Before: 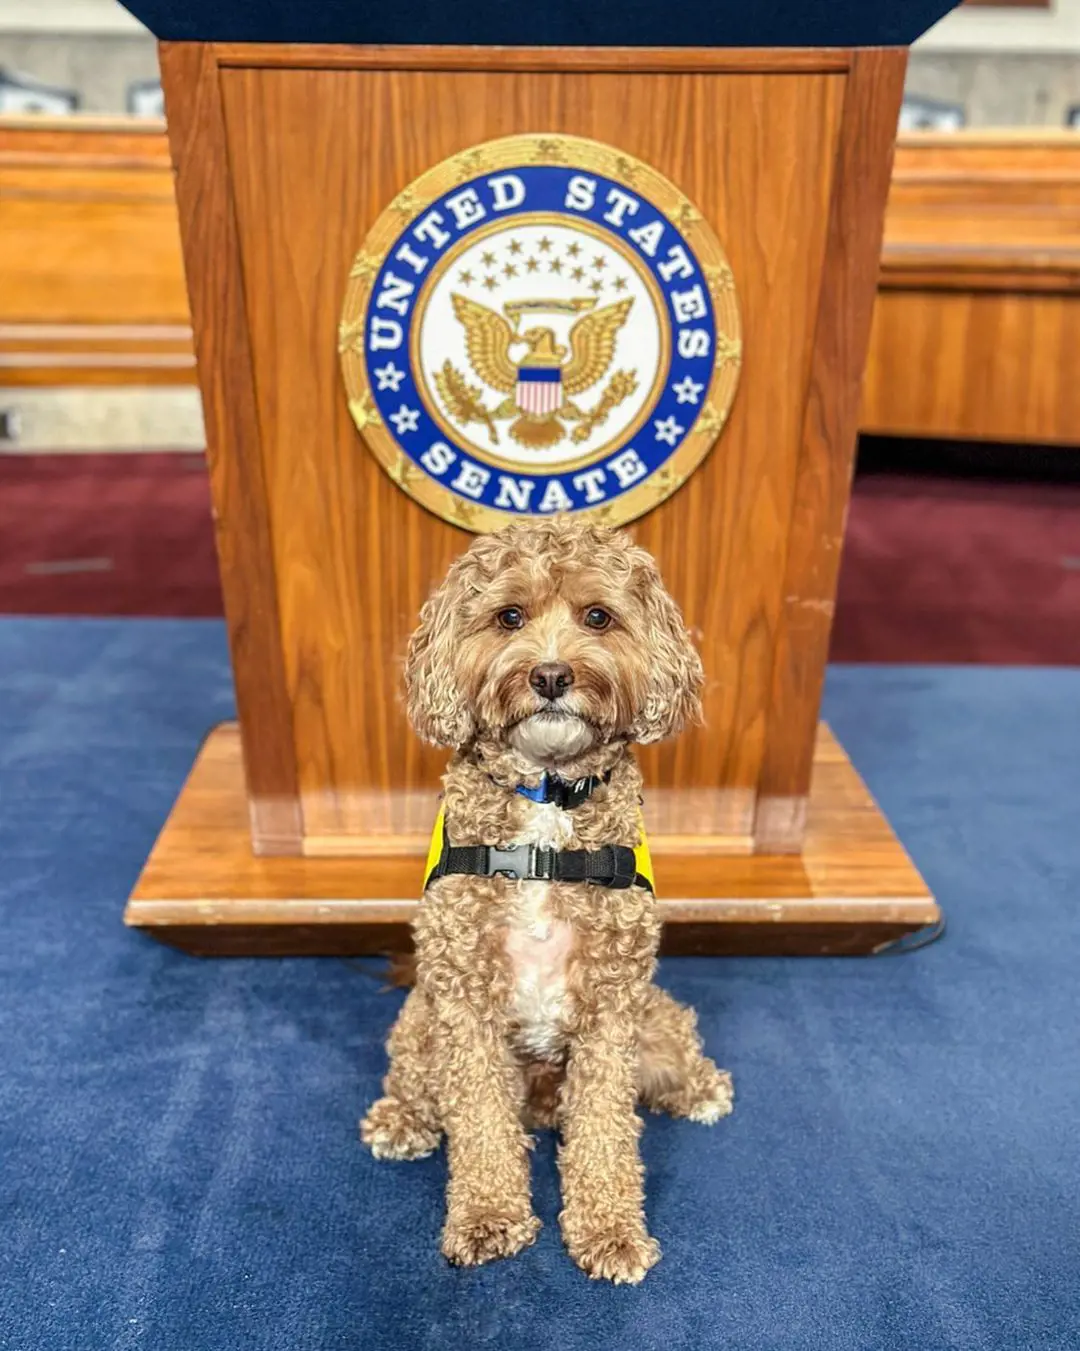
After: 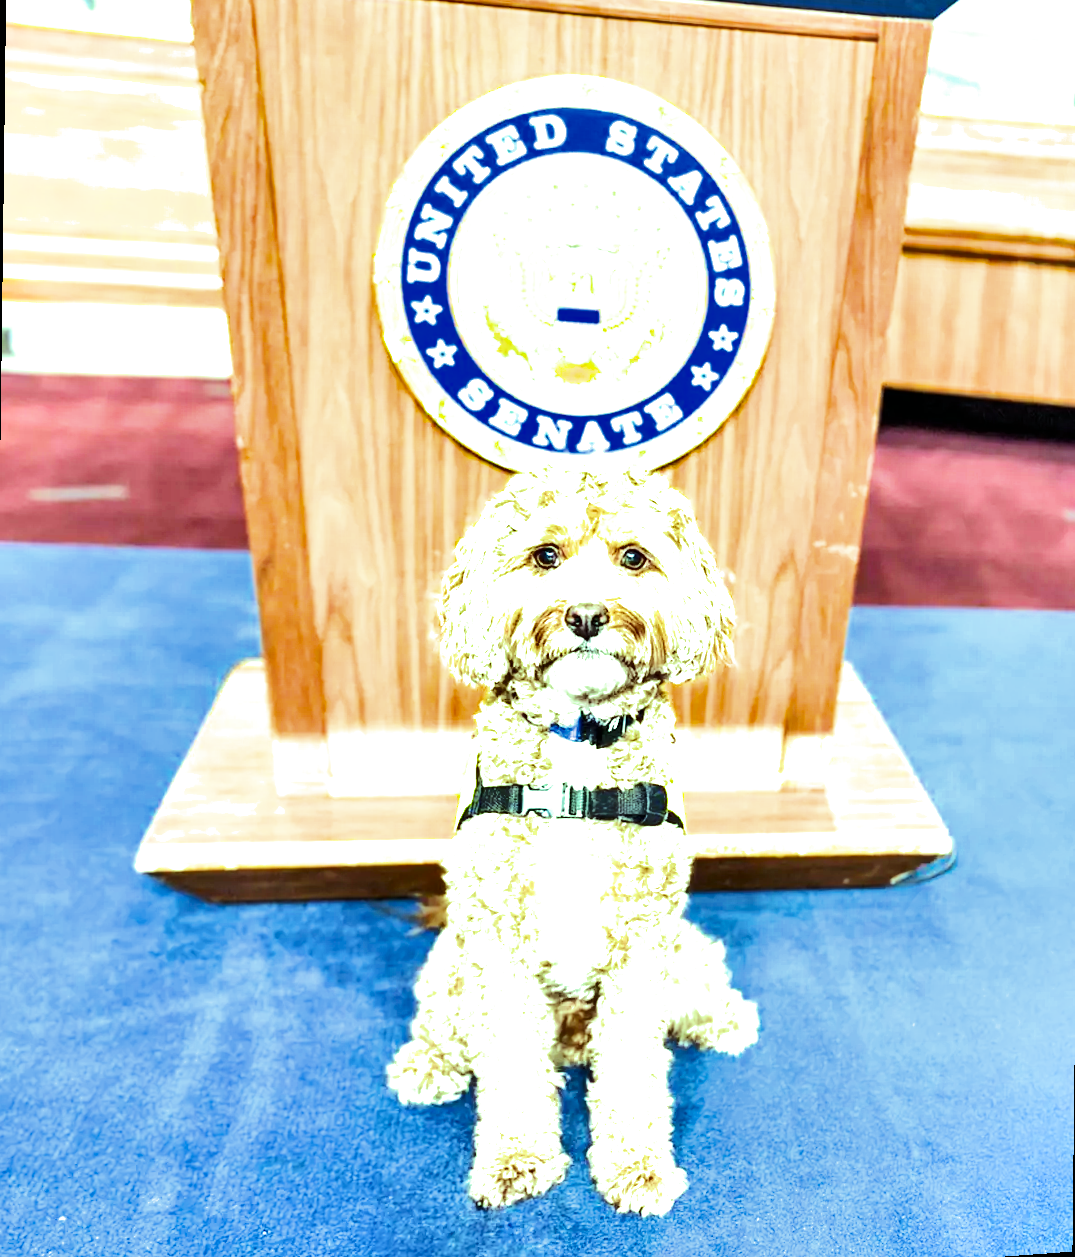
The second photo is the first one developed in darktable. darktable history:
exposure: black level correction 0, exposure 2.327 EV, compensate exposure bias true, compensate highlight preservation false
tone equalizer: -8 EV -0.75 EV, -7 EV -0.7 EV, -6 EV -0.6 EV, -5 EV -0.4 EV, -3 EV 0.4 EV, -2 EV 0.6 EV, -1 EV 0.7 EV, +0 EV 0.75 EV, edges refinement/feathering 500, mask exposure compensation -1.57 EV, preserve details no
filmic rgb: black relative exposure -7.65 EV, white relative exposure 4.56 EV, hardness 3.61, color science v6 (2022)
rotate and perspective: rotation 0.679°, lens shift (horizontal) 0.136, crop left 0.009, crop right 0.991, crop top 0.078, crop bottom 0.95
shadows and highlights: low approximation 0.01, soften with gaussian
color balance: mode lift, gamma, gain (sRGB), lift [0.997, 0.979, 1.021, 1.011], gamma [1, 1.084, 0.916, 0.998], gain [1, 0.87, 1.13, 1.101], contrast 4.55%, contrast fulcrum 38.24%, output saturation 104.09%
